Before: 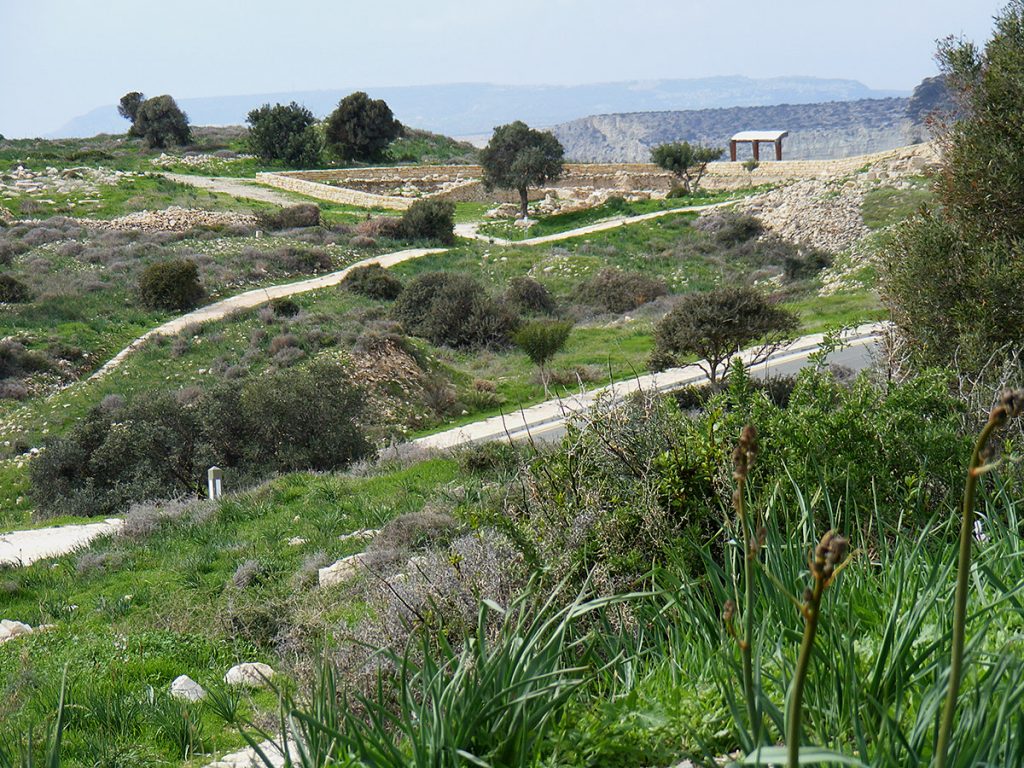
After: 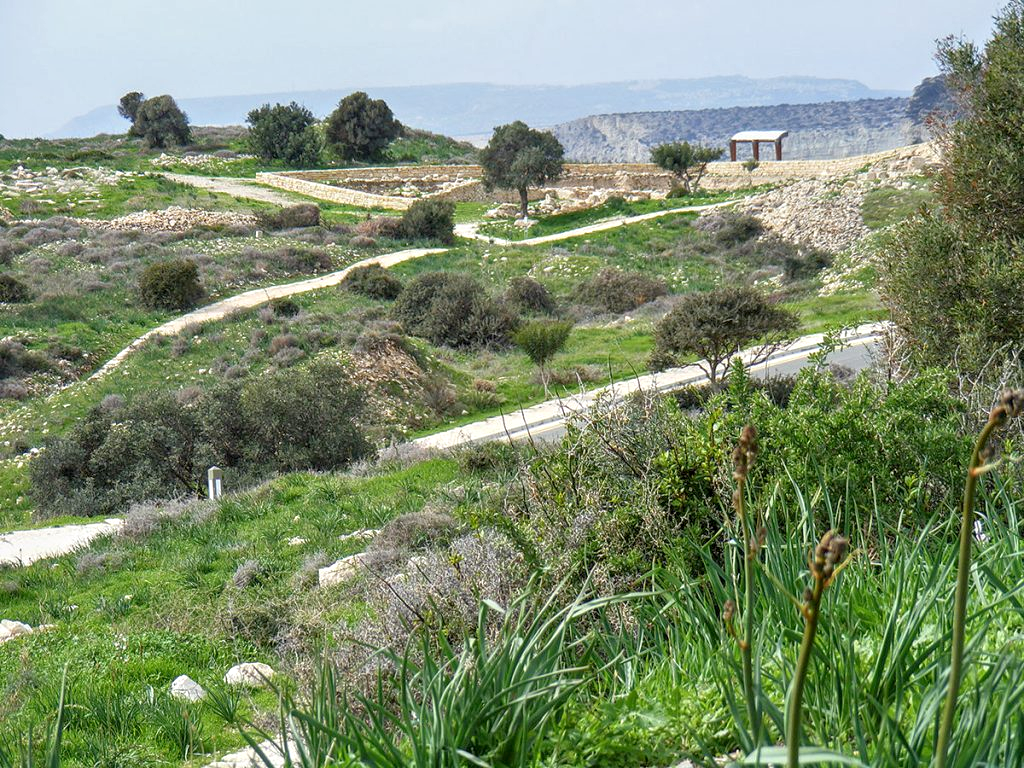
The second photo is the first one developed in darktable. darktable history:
tone equalizer: -8 EV 1.03 EV, -7 EV 0.983 EV, -6 EV 1.02 EV, -5 EV 1 EV, -4 EV 1.02 EV, -3 EV 0.764 EV, -2 EV 0.522 EV, -1 EV 0.274 EV
local contrast: on, module defaults
